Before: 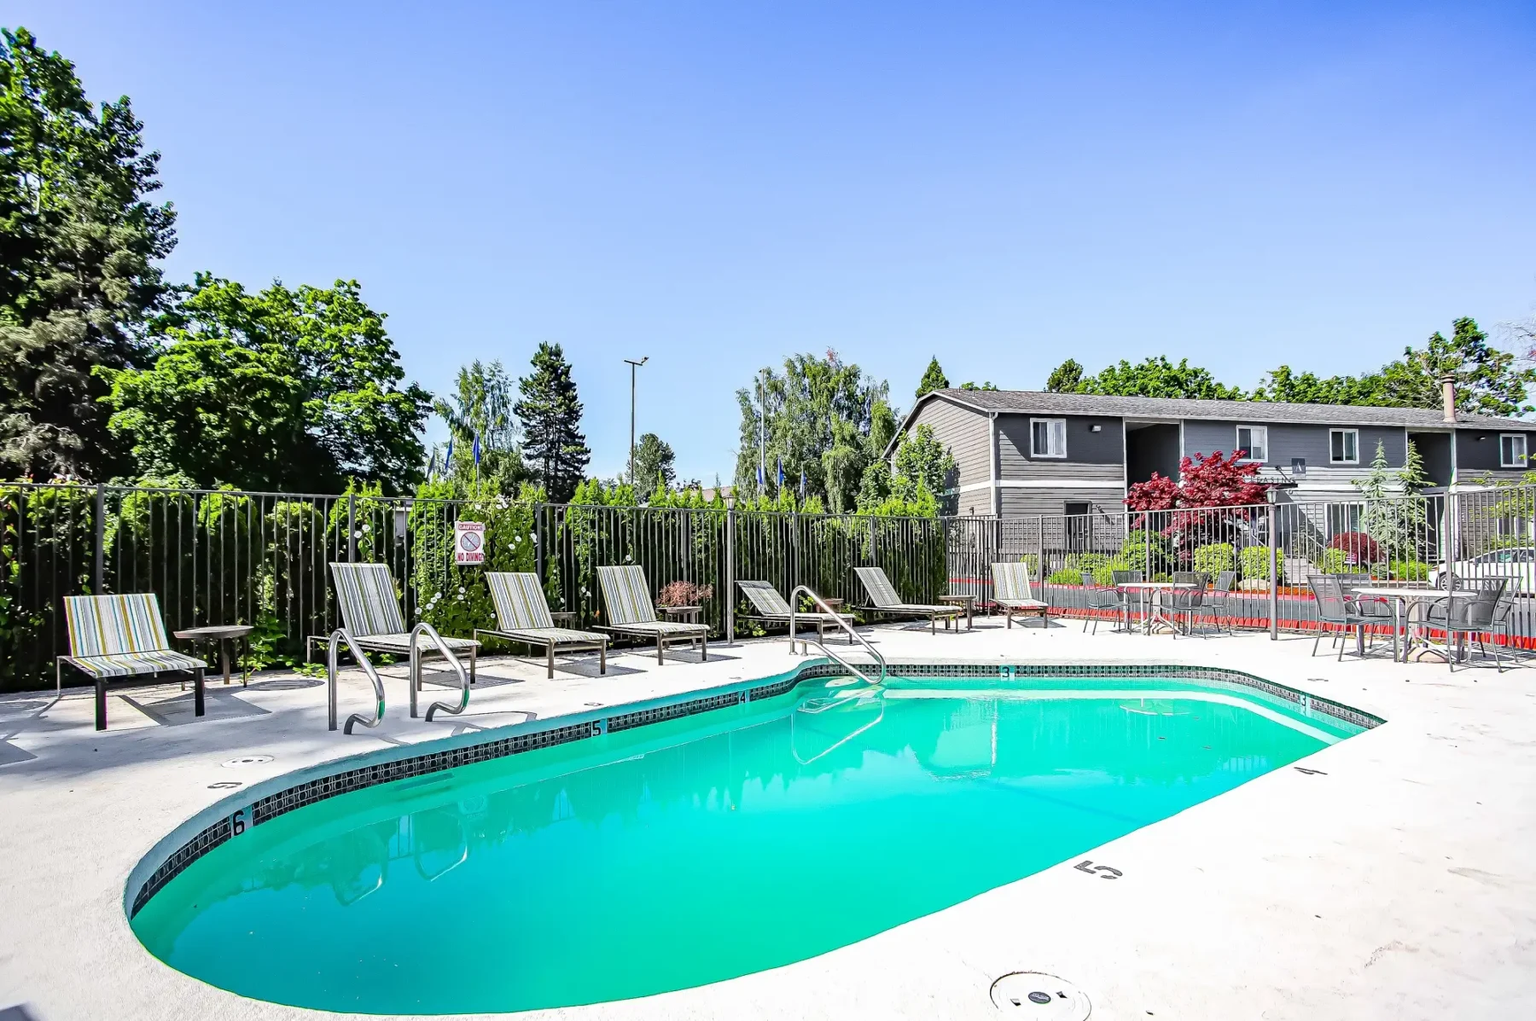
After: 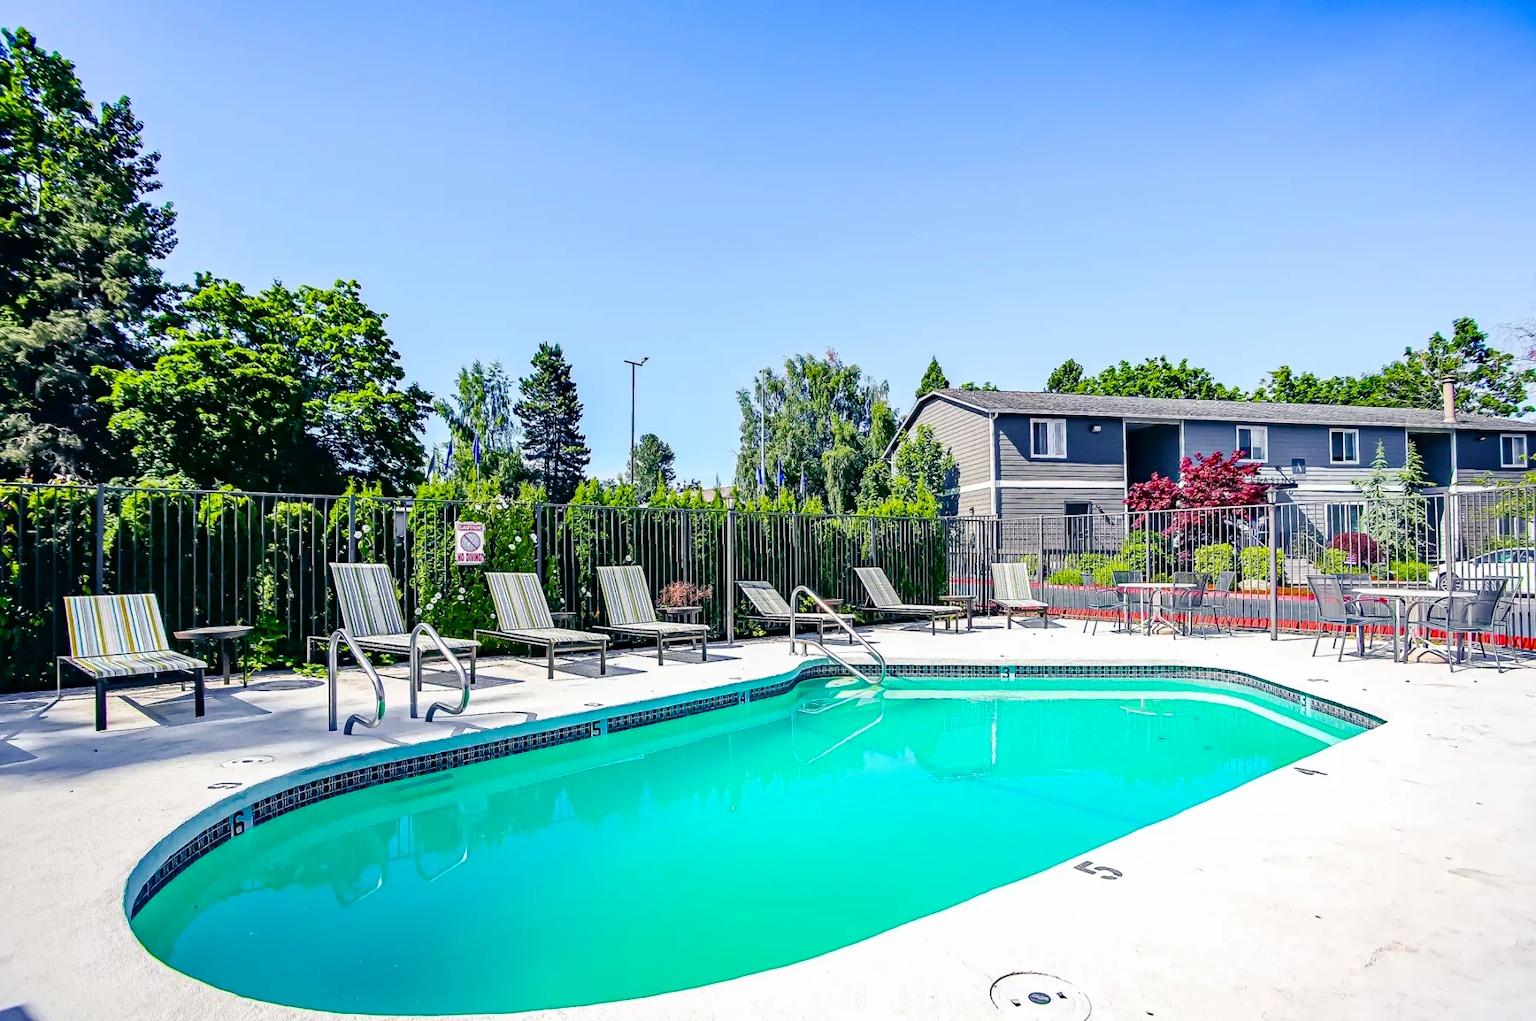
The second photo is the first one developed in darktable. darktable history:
color balance rgb: shadows lift › luminance -40.82%, shadows lift › chroma 14.424%, shadows lift › hue 258.5°, linear chroma grading › global chroma 14.776%, perceptual saturation grading › global saturation 20%, perceptual saturation grading › highlights -25.304%, perceptual saturation grading › shadows 24.592%, global vibrance 20%
